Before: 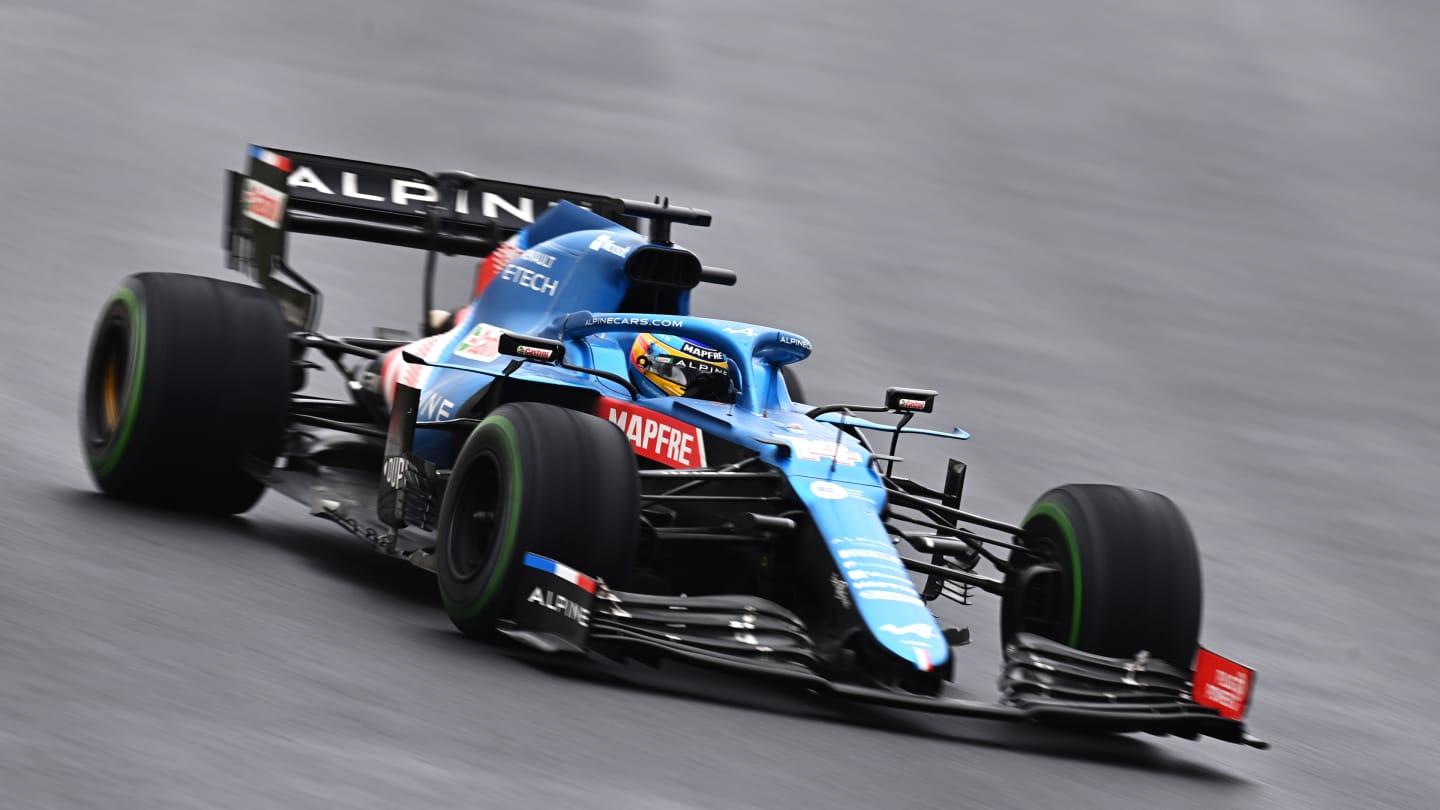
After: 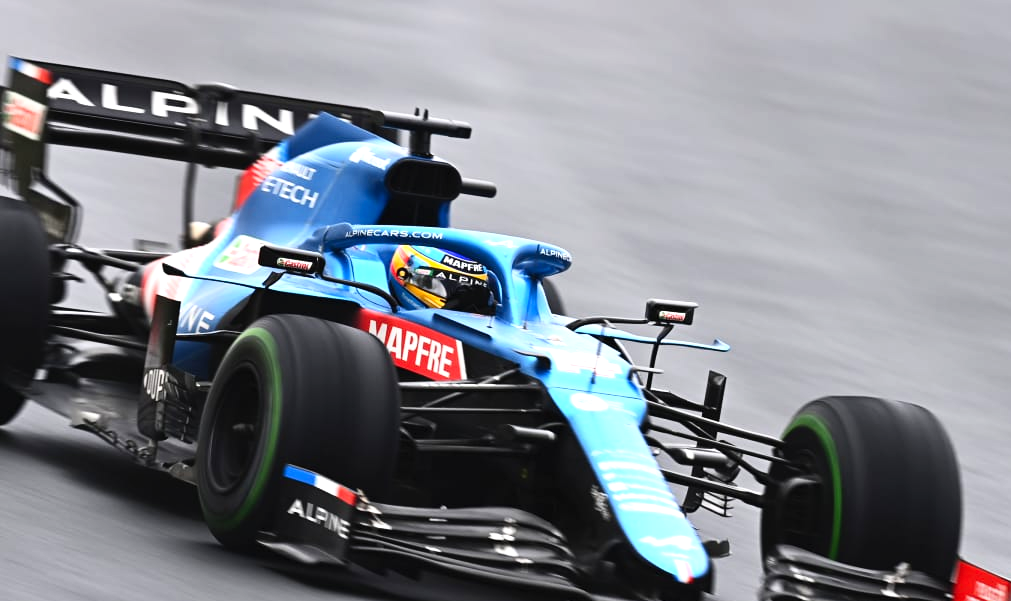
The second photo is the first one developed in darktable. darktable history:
contrast brightness saturation: contrast 0.204, brightness 0.145, saturation 0.138
levels: levels [0, 0.474, 0.947]
tone equalizer: on, module defaults
crop and rotate: left 16.708%, top 10.97%, right 13.044%, bottom 14.745%
